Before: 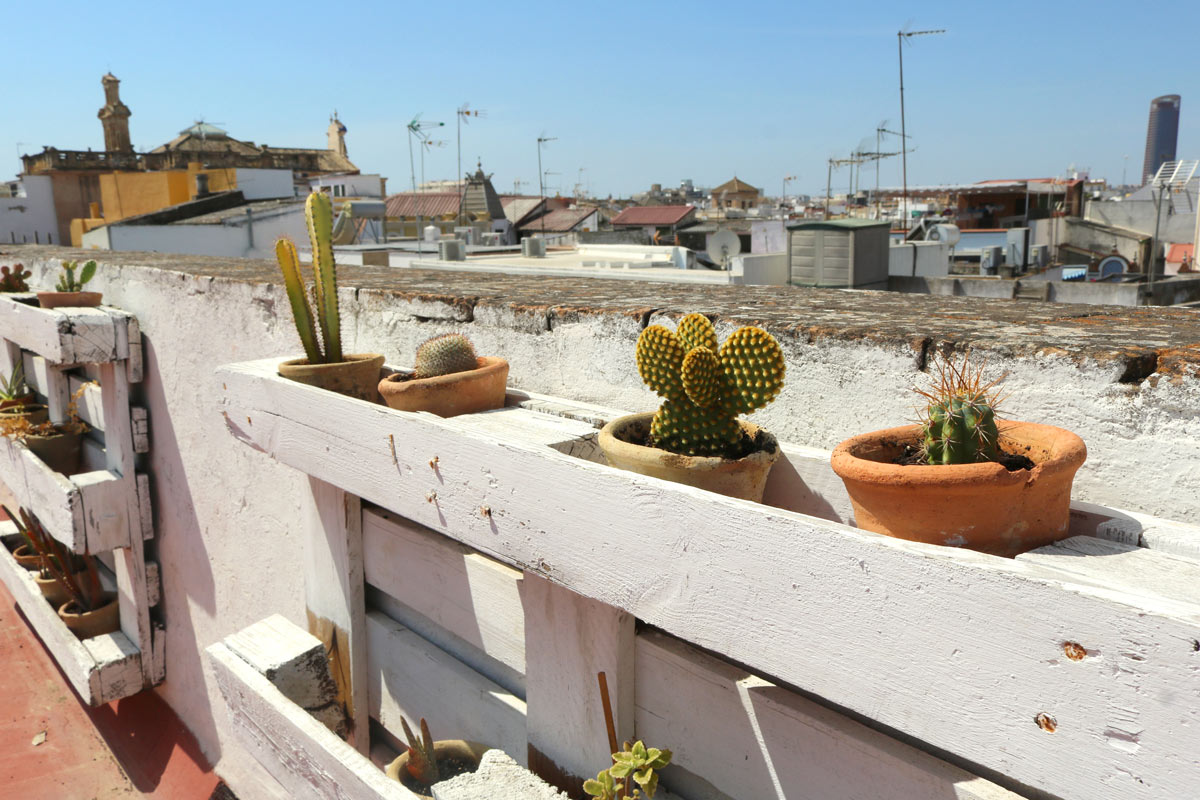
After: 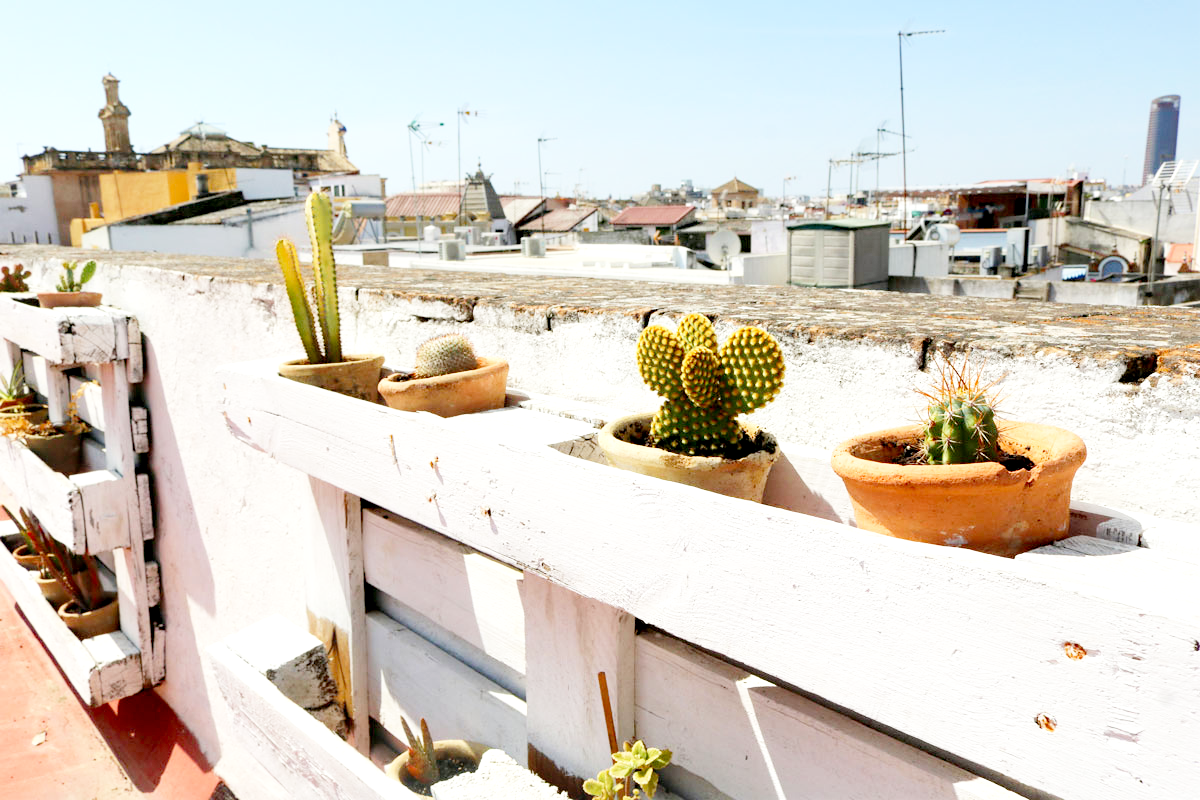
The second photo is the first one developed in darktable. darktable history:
base curve: curves: ch0 [(0, 0) (0.028, 0.03) (0.121, 0.232) (0.46, 0.748) (0.859, 0.968) (1, 1)], fusion 1, preserve colors none
